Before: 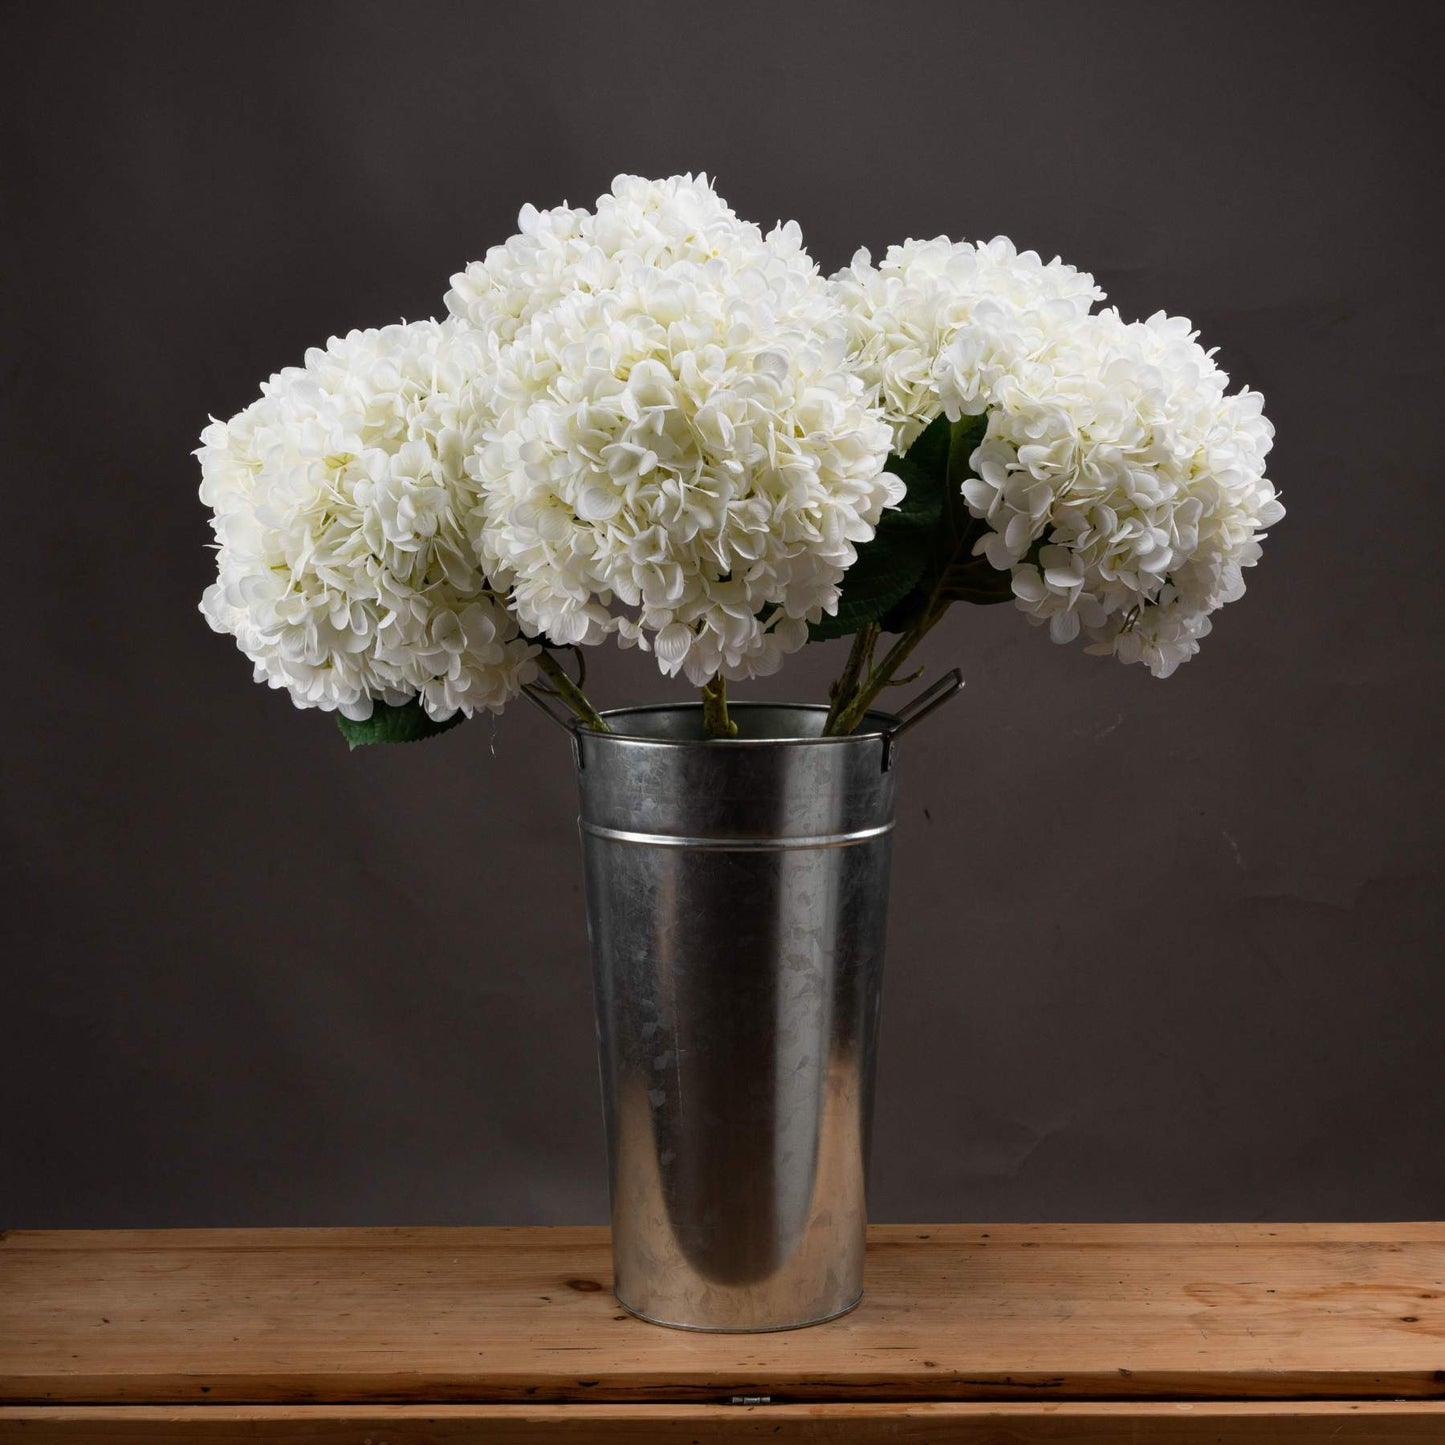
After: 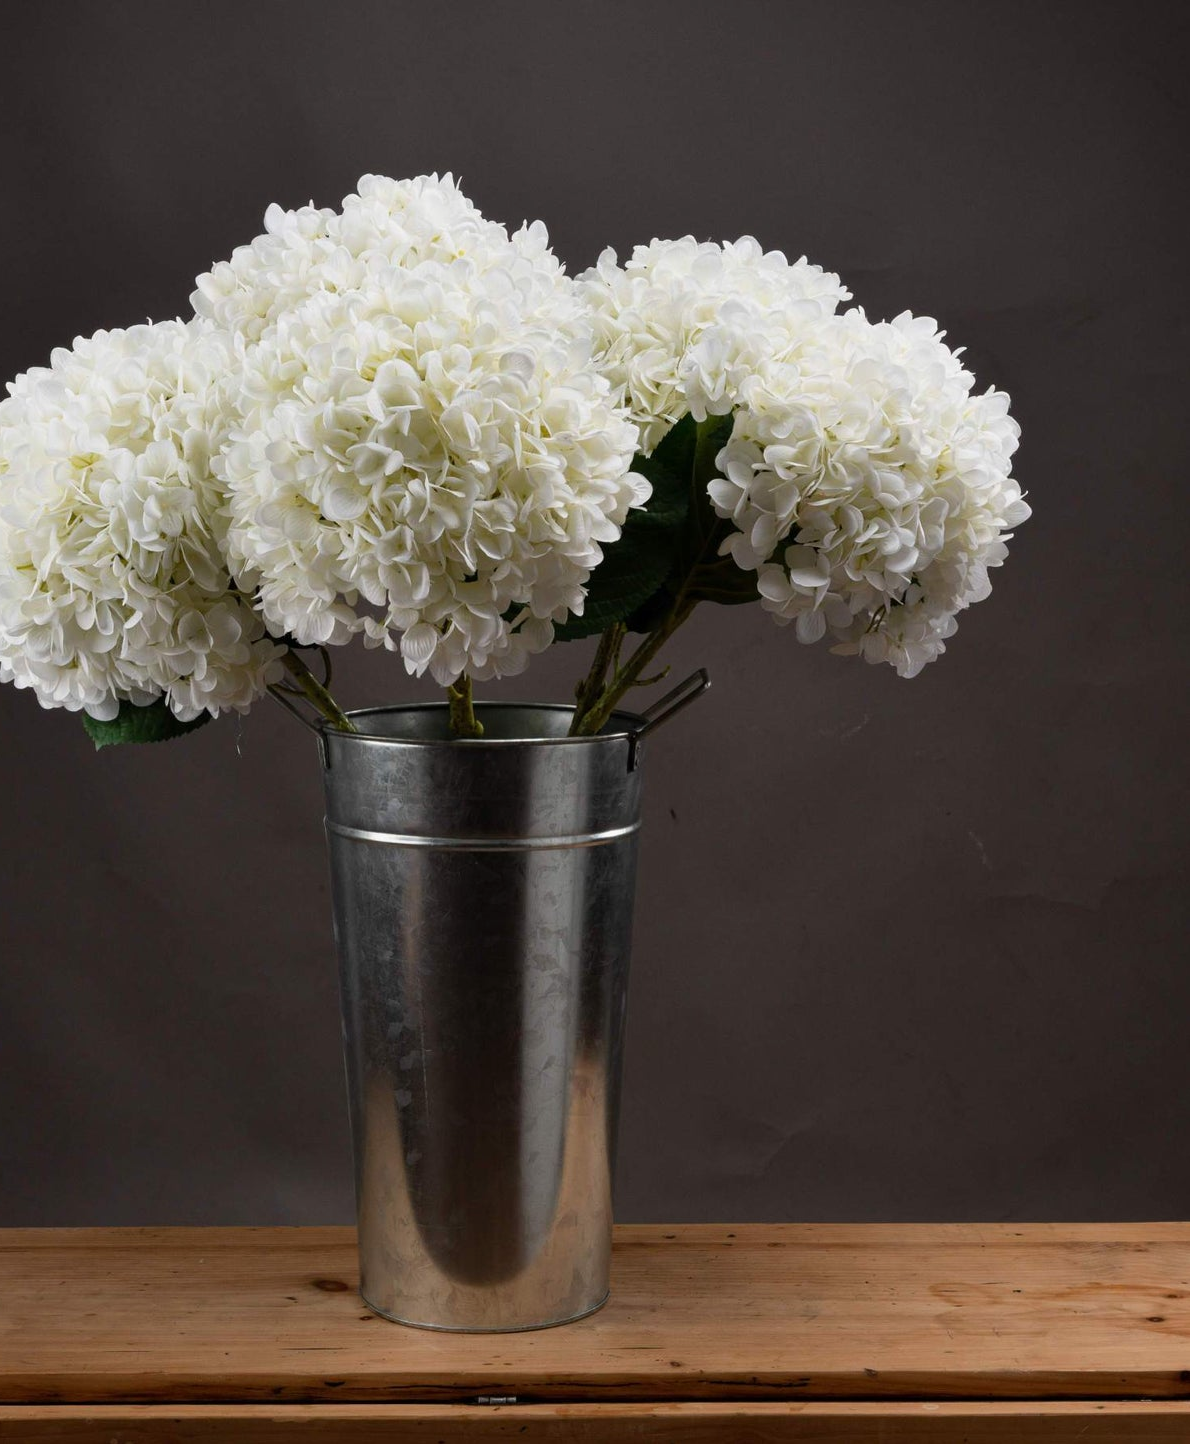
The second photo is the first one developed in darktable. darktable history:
exposure: exposure -0.064 EV, compensate highlight preservation false
crop: left 17.582%, bottom 0.031%
